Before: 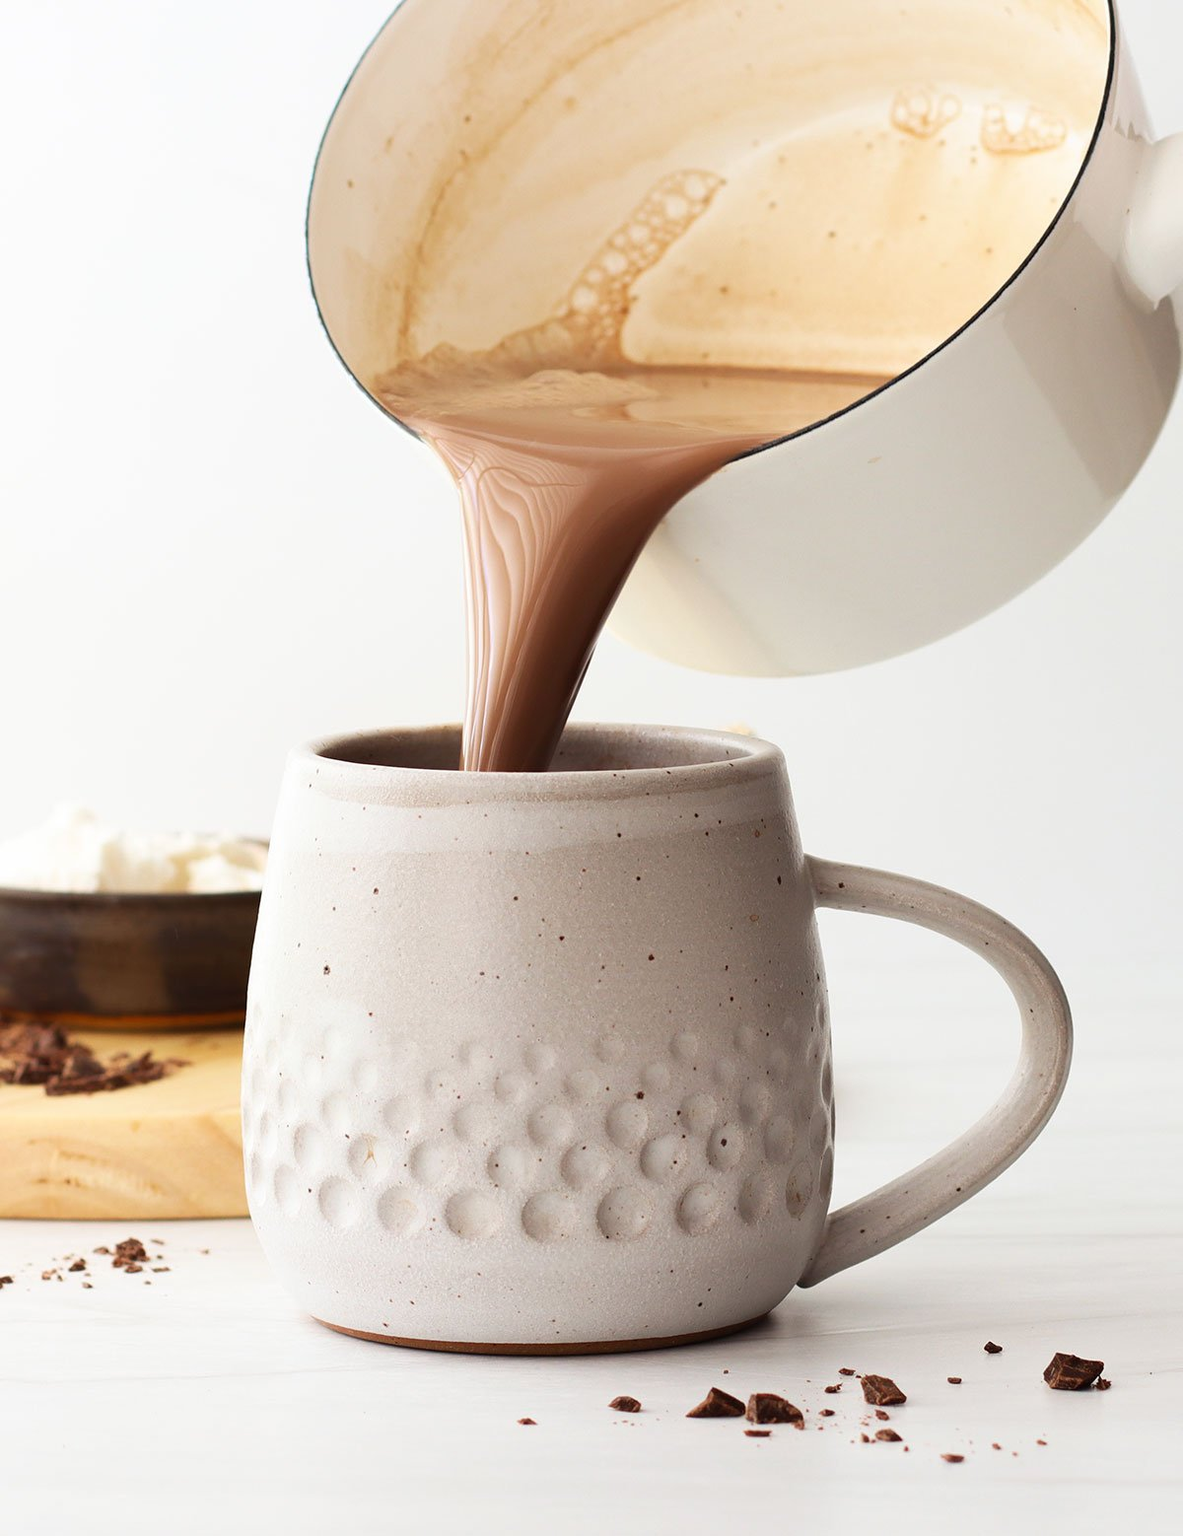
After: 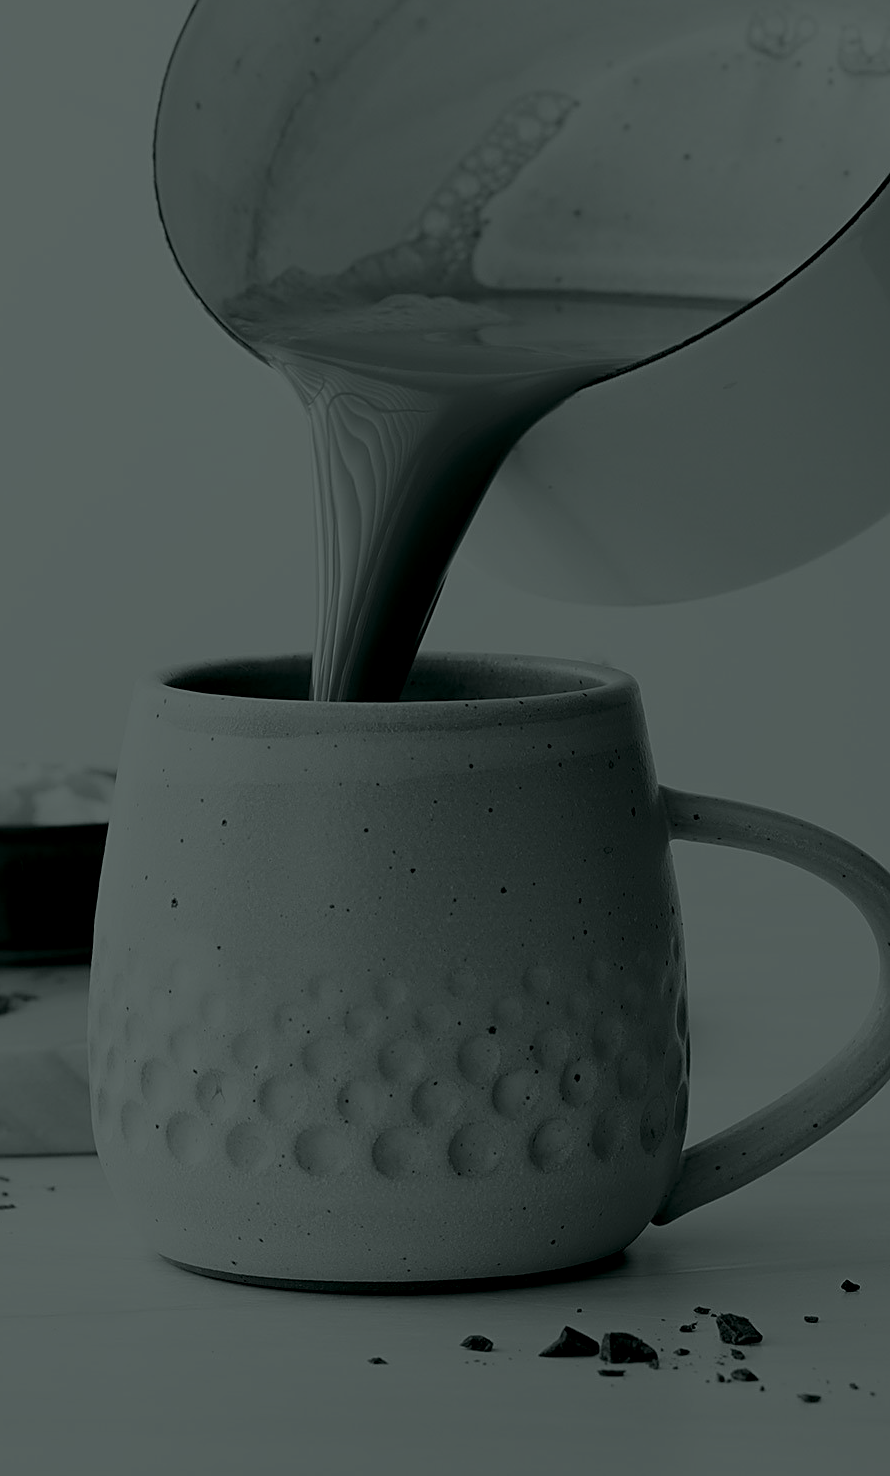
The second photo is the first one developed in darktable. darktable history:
colorize: hue 90°, saturation 19%, lightness 1.59%, version 1
sharpen: on, module defaults
exposure: exposure 0.191 EV, compensate highlight preservation false
crop and rotate: left 13.15%, top 5.251%, right 12.609%
